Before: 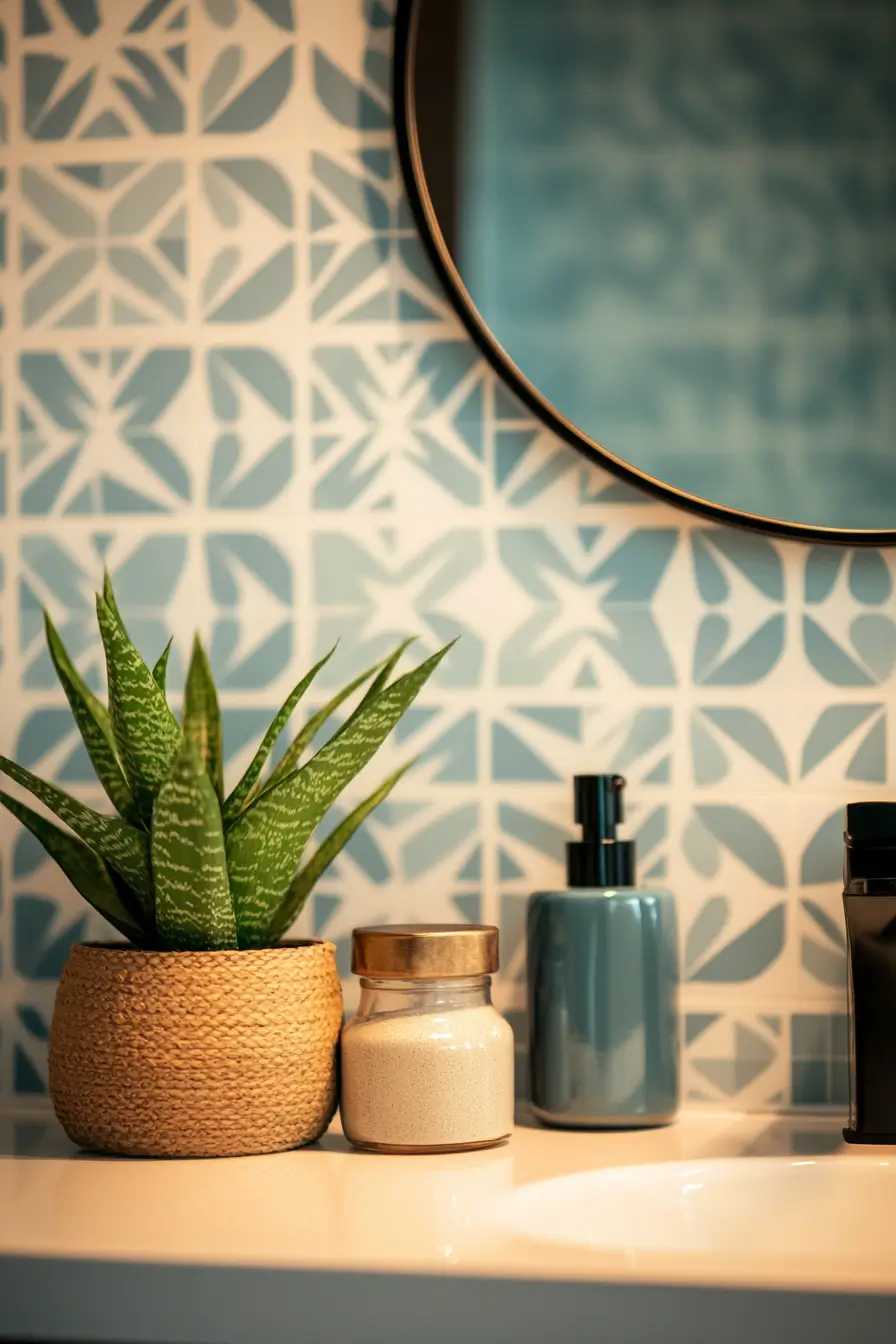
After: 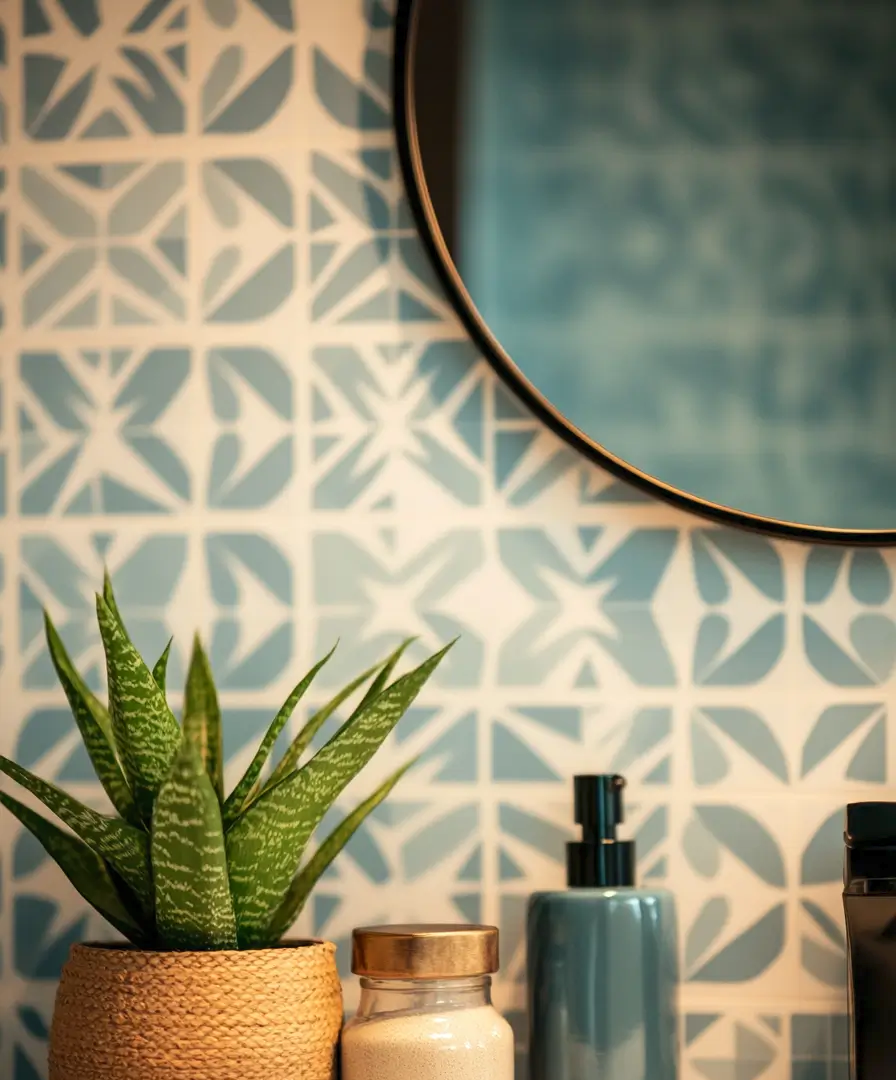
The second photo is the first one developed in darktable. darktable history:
shadows and highlights: shadows 62.67, white point adjustment 0.476, highlights -34.31, compress 83.45%
crop: bottom 19.631%
